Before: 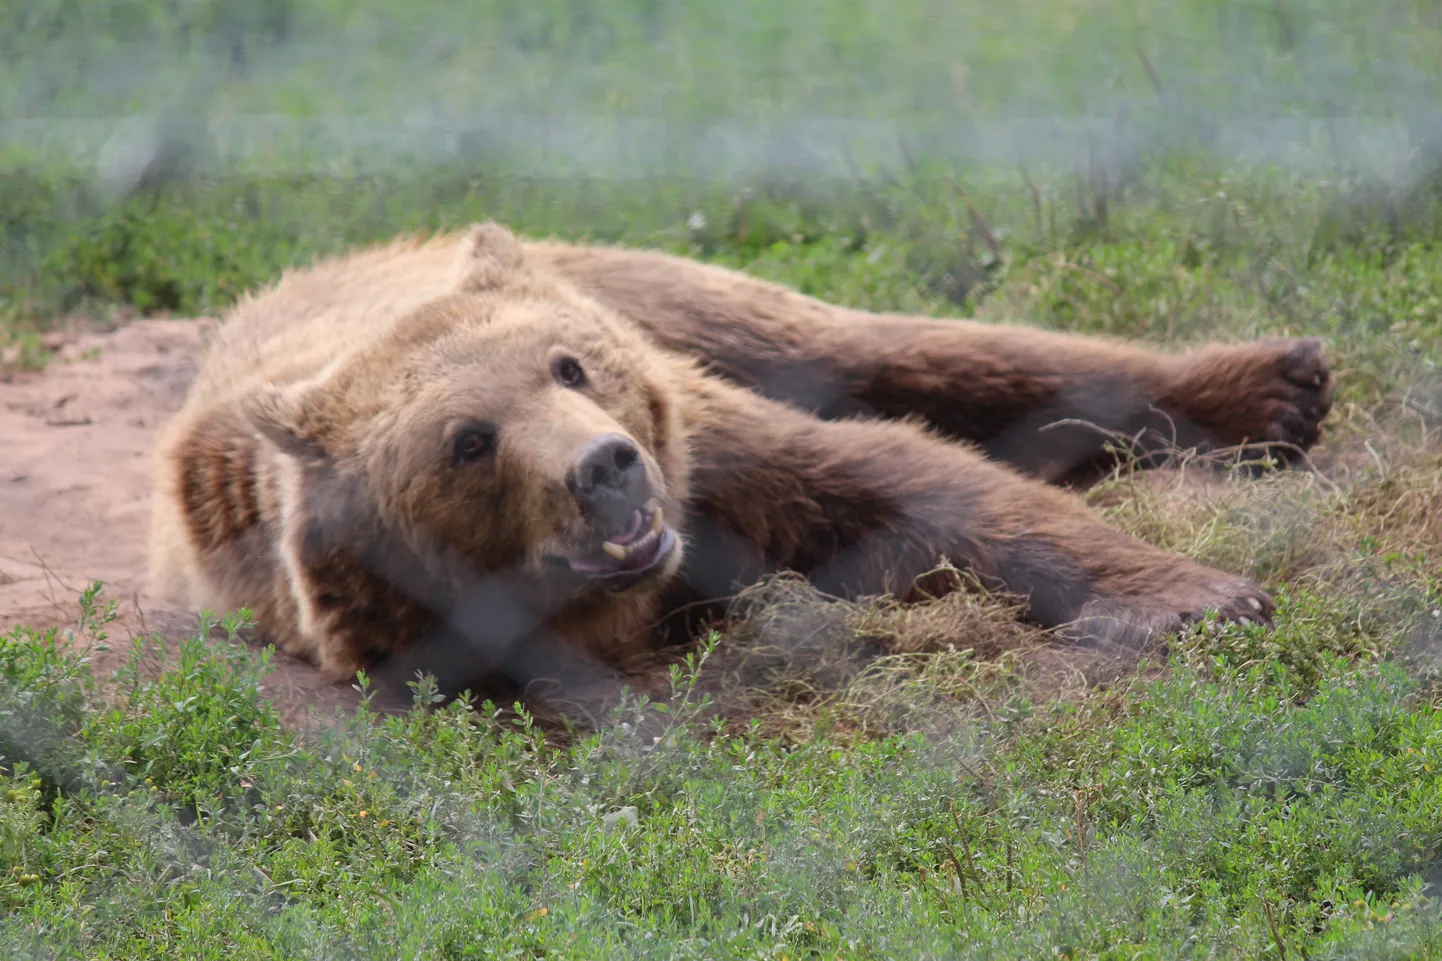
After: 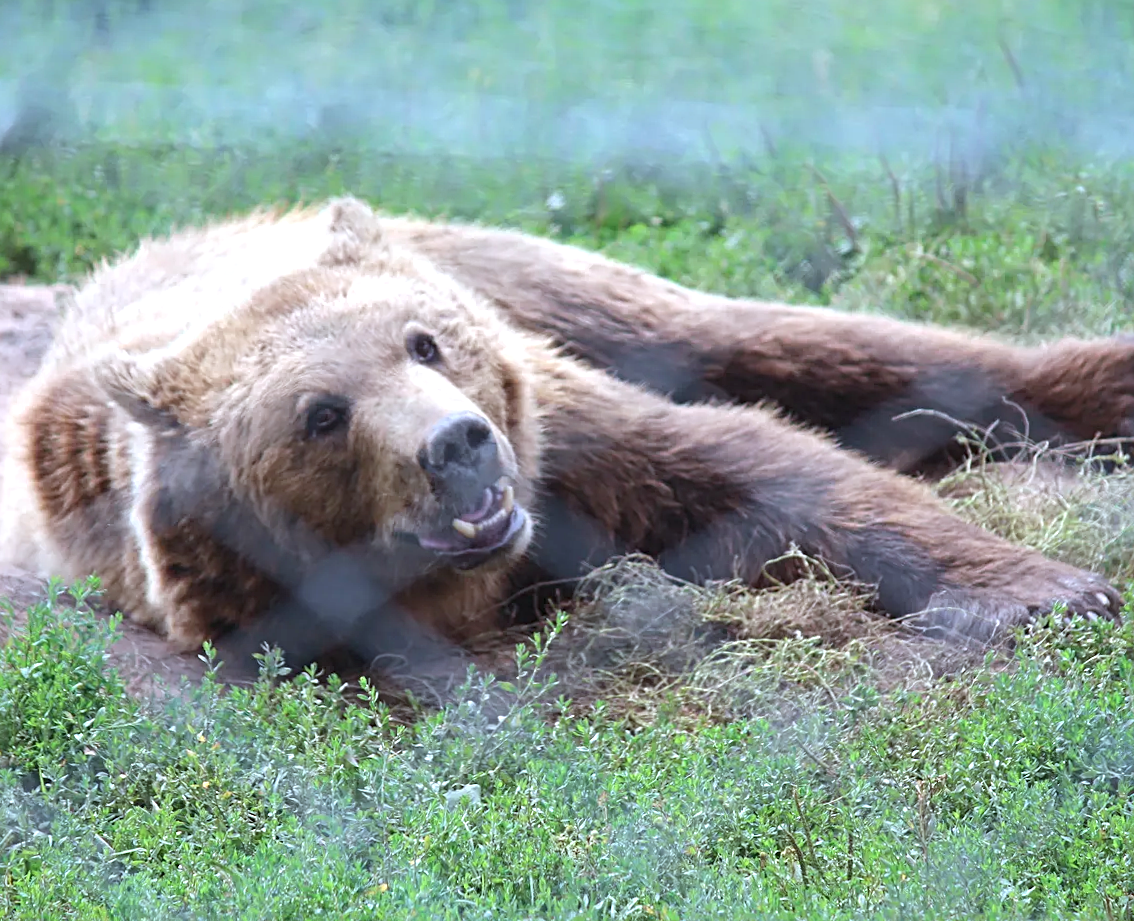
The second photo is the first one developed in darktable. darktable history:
color calibration: illuminant as shot in camera, x 0.383, y 0.38, temperature 3949.15 K, gamut compression 1.66
crop and rotate: left 9.597%, right 10.195%
rotate and perspective: rotation 1.57°, crop left 0.018, crop right 0.982, crop top 0.039, crop bottom 0.961
exposure: exposure 0.64 EV, compensate highlight preservation false
sharpen: radius 3.119
